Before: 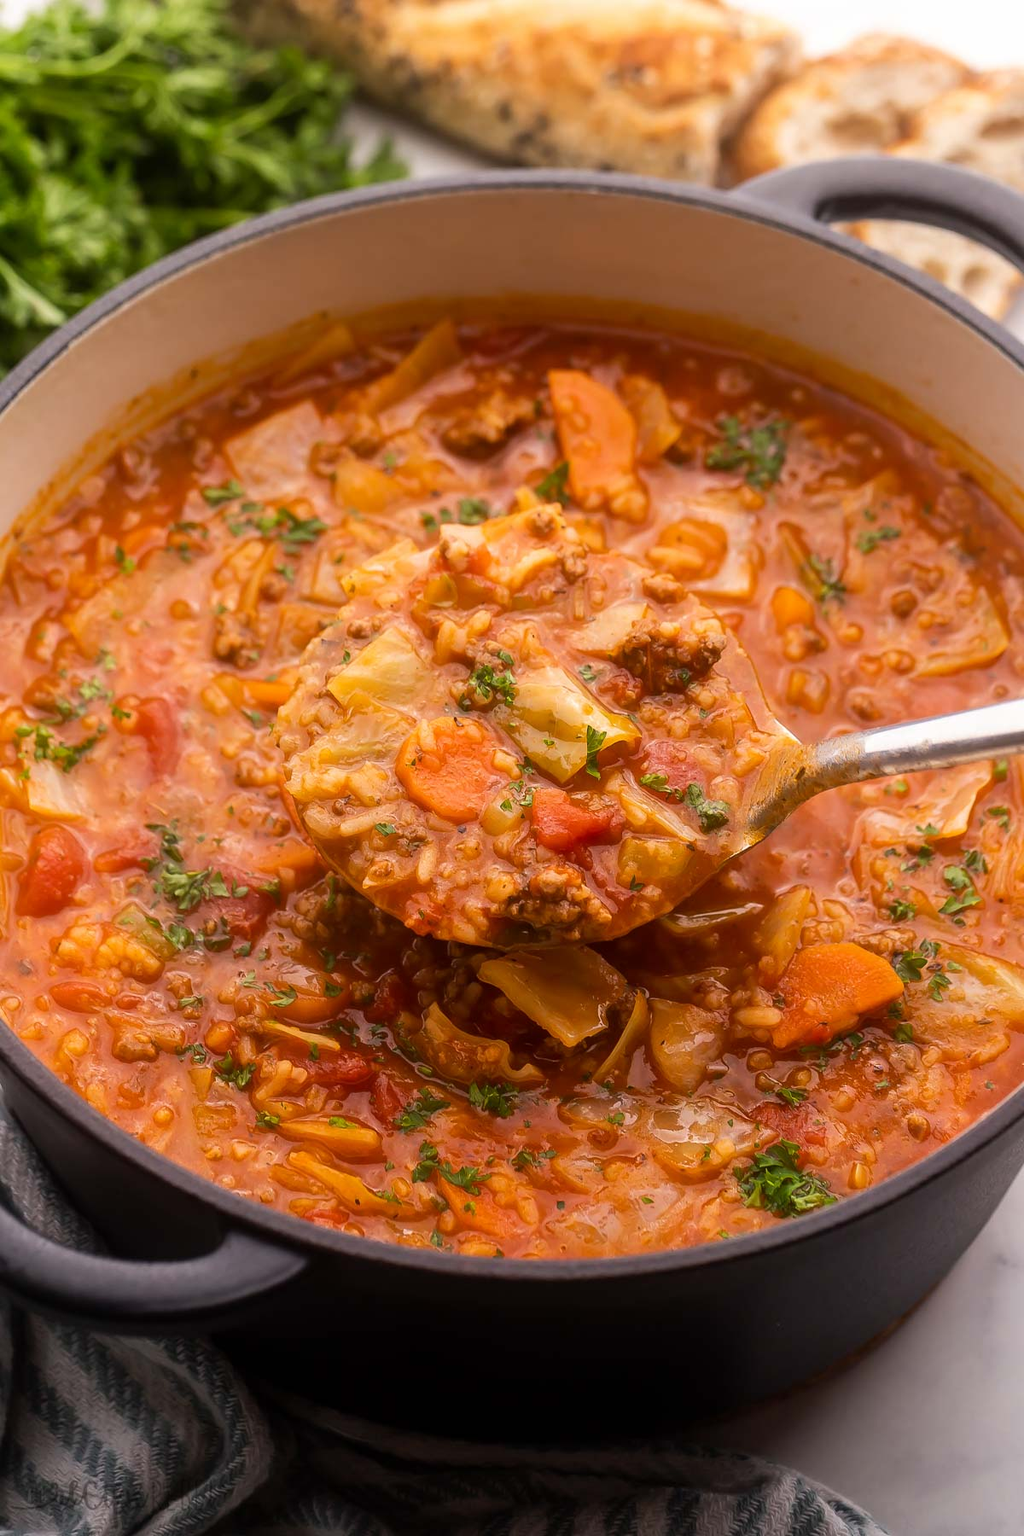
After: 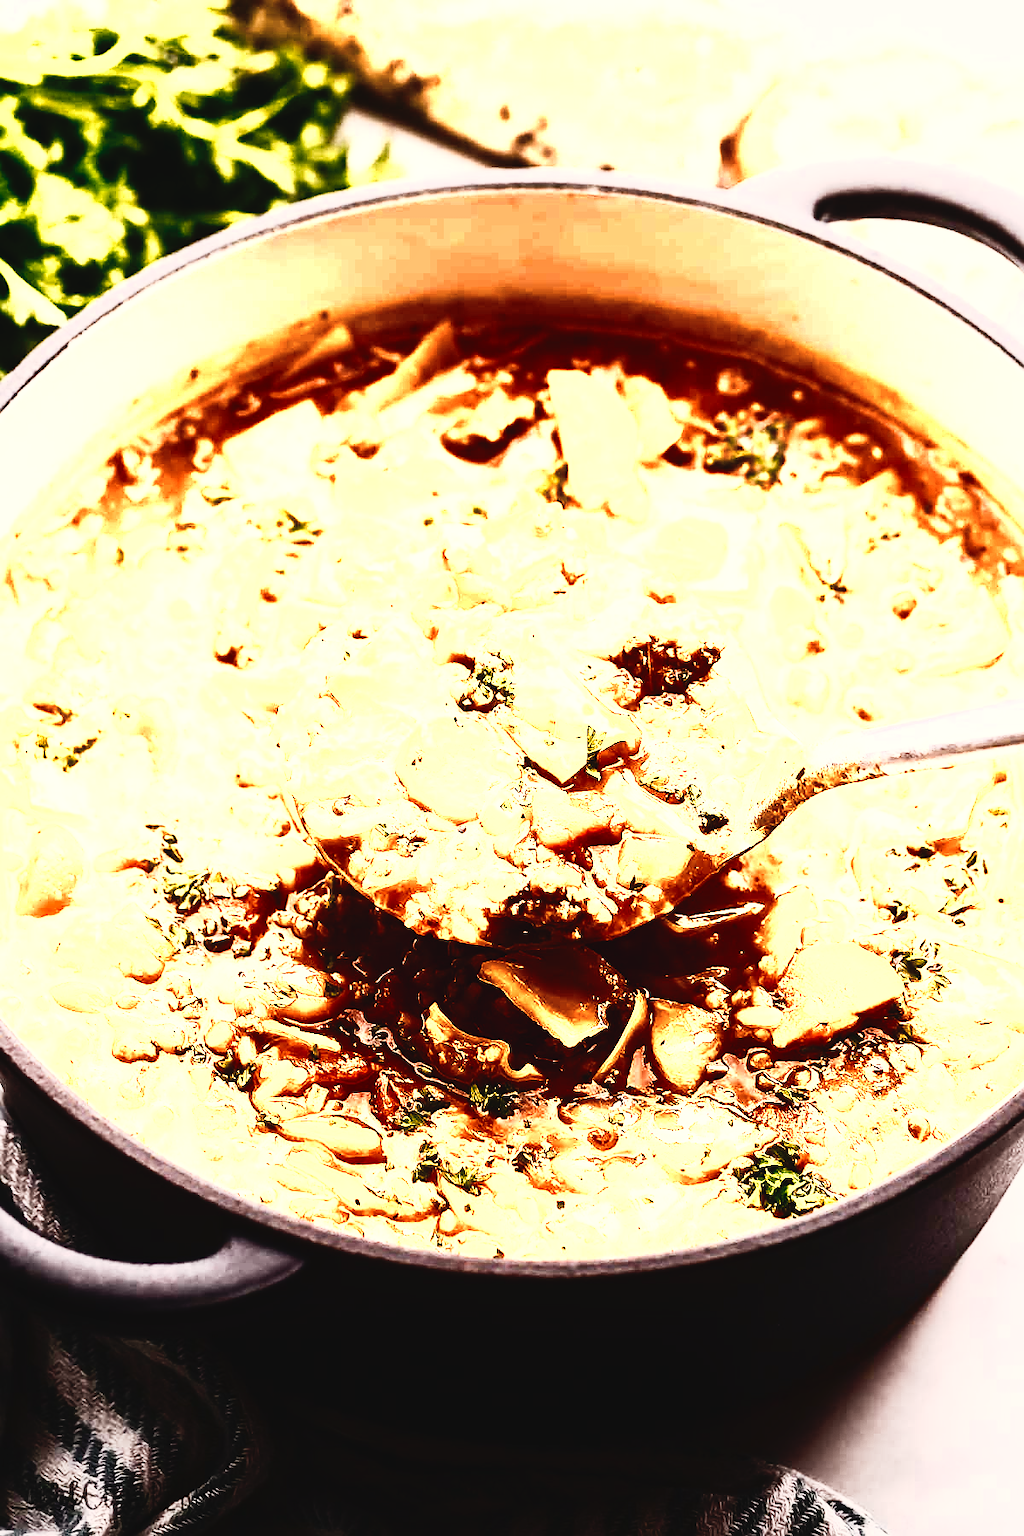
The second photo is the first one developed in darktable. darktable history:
tone curve: curves: ch0 [(0, 0.039) (0.113, 0.081) (0.204, 0.204) (0.498, 0.608) (0.709, 0.819) (0.984, 0.961)]; ch1 [(0, 0) (0.172, 0.123) (0.317, 0.272) (0.414, 0.382) (0.476, 0.479) (0.505, 0.501) (0.528, 0.54) (0.618, 0.647) (0.709, 0.764) (1, 1)]; ch2 [(0, 0) (0.411, 0.424) (0.492, 0.502) (0.521, 0.513) (0.537, 0.57) (0.686, 0.638) (1, 1)], preserve colors none
color balance rgb: highlights gain › chroma 3.771%, highlights gain › hue 57.74°, perceptual saturation grading › global saturation 24.954%, global vibrance 4.771%, contrast 3.016%
sharpen: on, module defaults
local contrast: mode bilateral grid, contrast 9, coarseness 25, detail 112%, midtone range 0.2
contrast brightness saturation: contrast 0.937, brightness 0.197
color zones: curves: ch0 [(0.018, 0.548) (0.224, 0.64) (0.425, 0.447) (0.675, 0.575) (0.732, 0.579)]; ch1 [(0.066, 0.487) (0.25, 0.5) (0.404, 0.43) (0.75, 0.421) (0.956, 0.421)]; ch2 [(0.044, 0.561) (0.215, 0.465) (0.399, 0.544) (0.465, 0.548) (0.614, 0.447) (0.724, 0.43) (0.882, 0.623) (0.956, 0.632)]
tone equalizer: on, module defaults
exposure: black level correction 0, exposure 0.499 EV, compensate highlight preservation false
